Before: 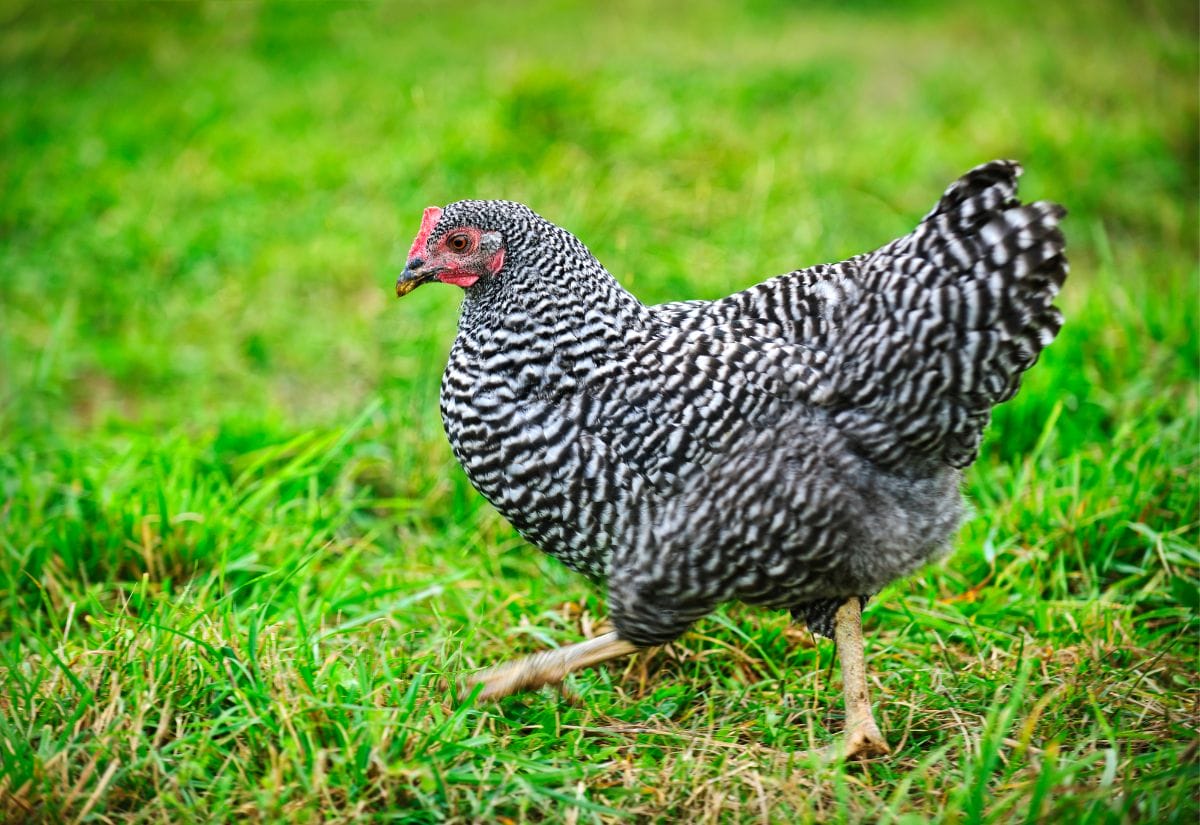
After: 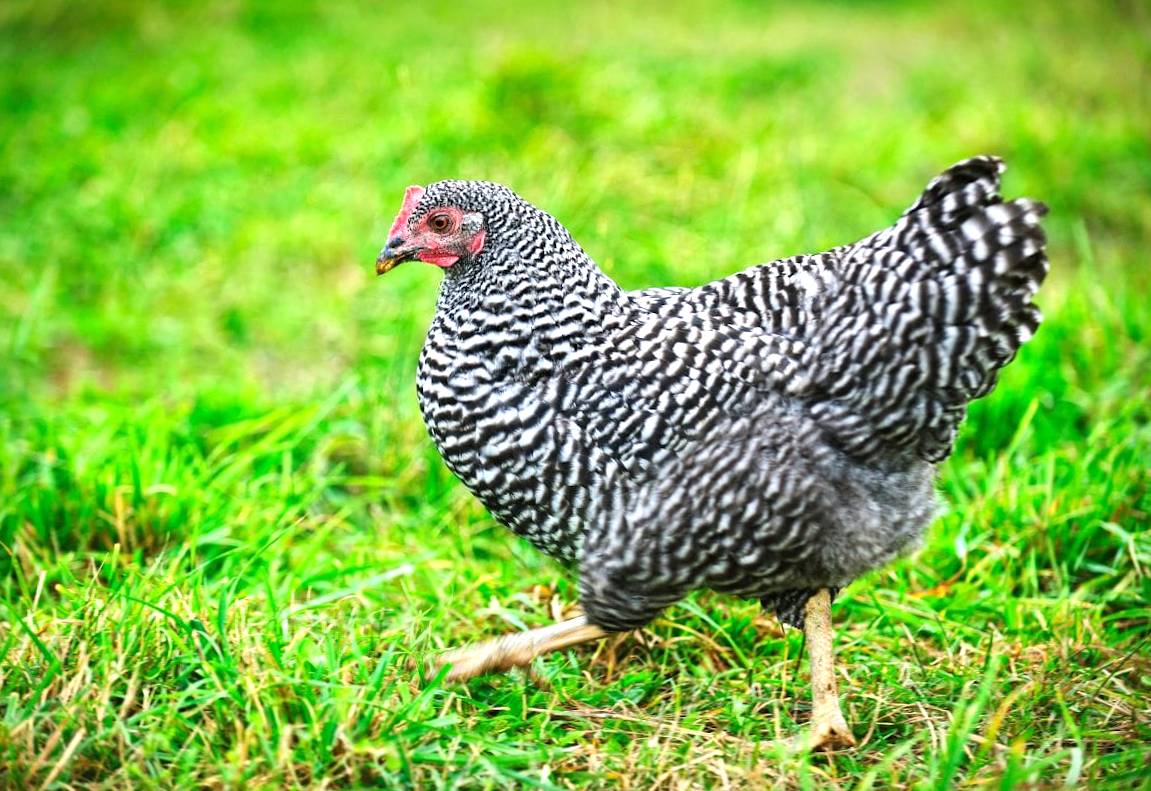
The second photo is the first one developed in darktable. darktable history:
exposure: exposure 0.6 EV, compensate highlight preservation false
crop and rotate: angle -1.69°
